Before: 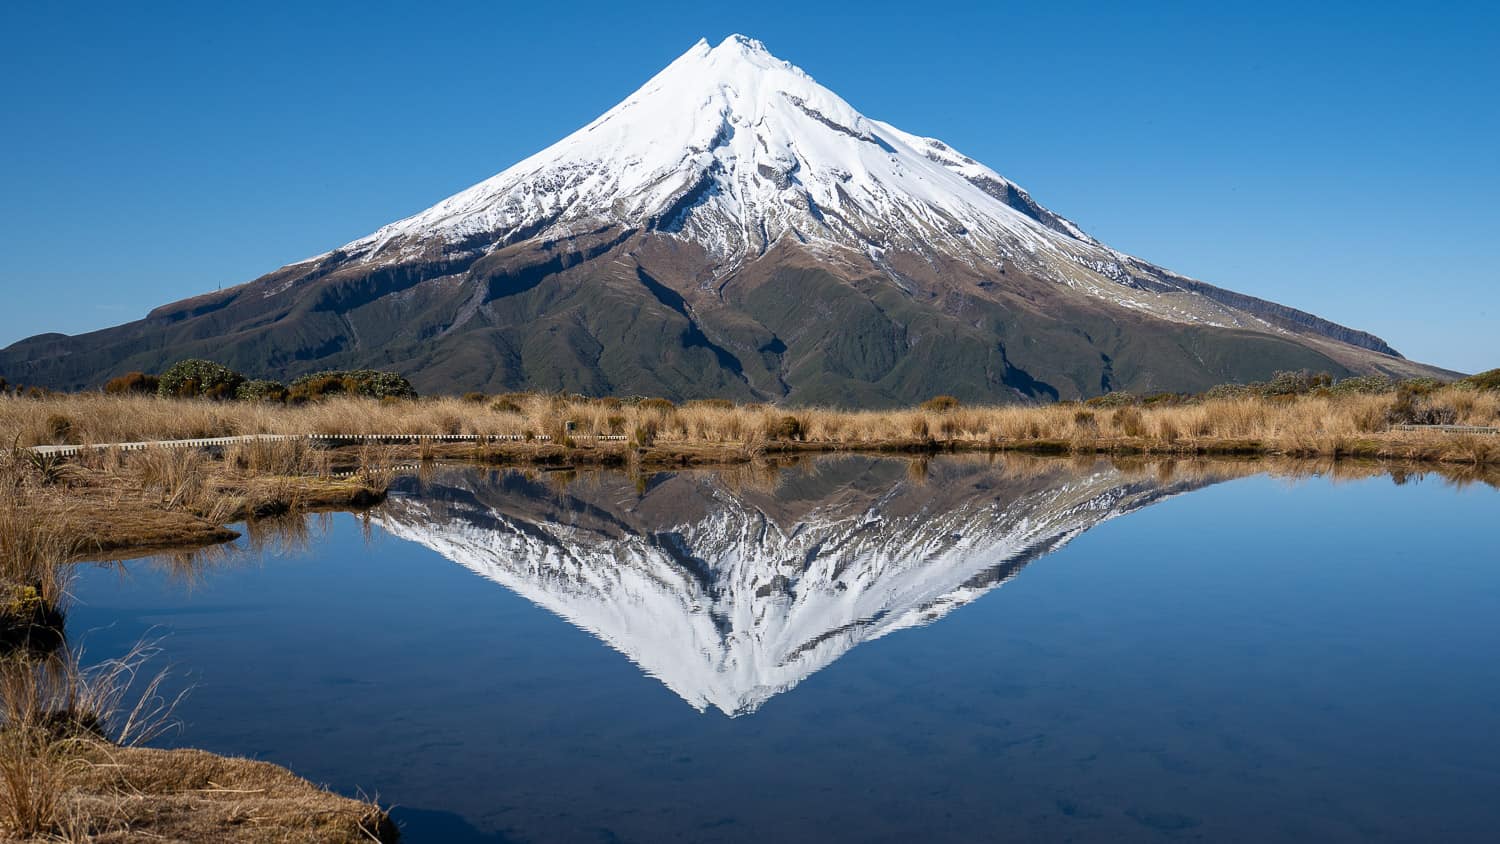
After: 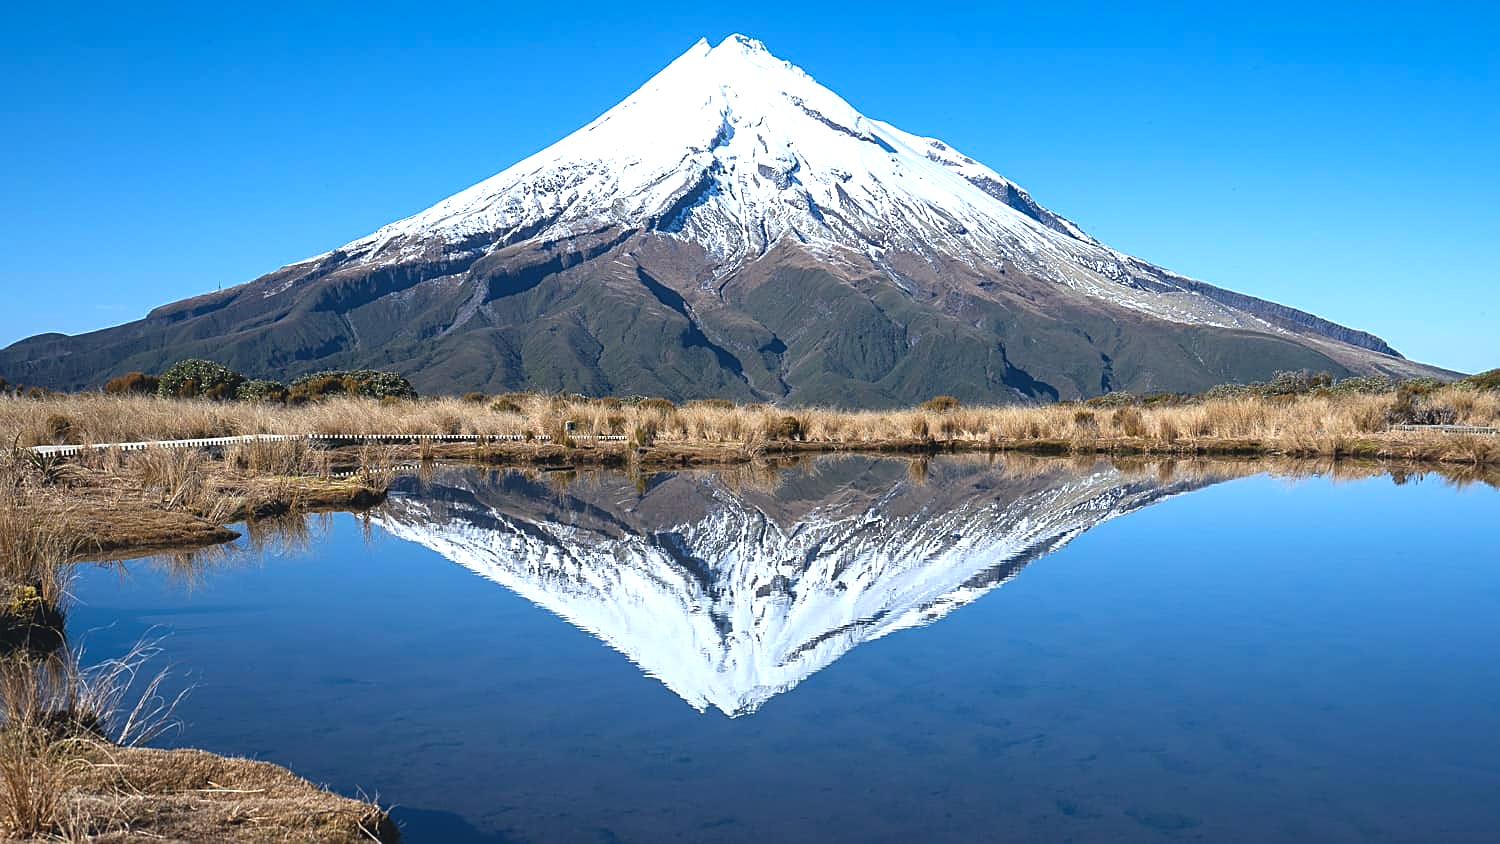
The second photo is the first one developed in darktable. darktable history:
exposure: black level correction -0.005, exposure 0.621 EV, compensate highlight preservation false
sharpen: on, module defaults
color calibration: illuminant custom, x 0.368, y 0.373, temperature 4340.08 K
